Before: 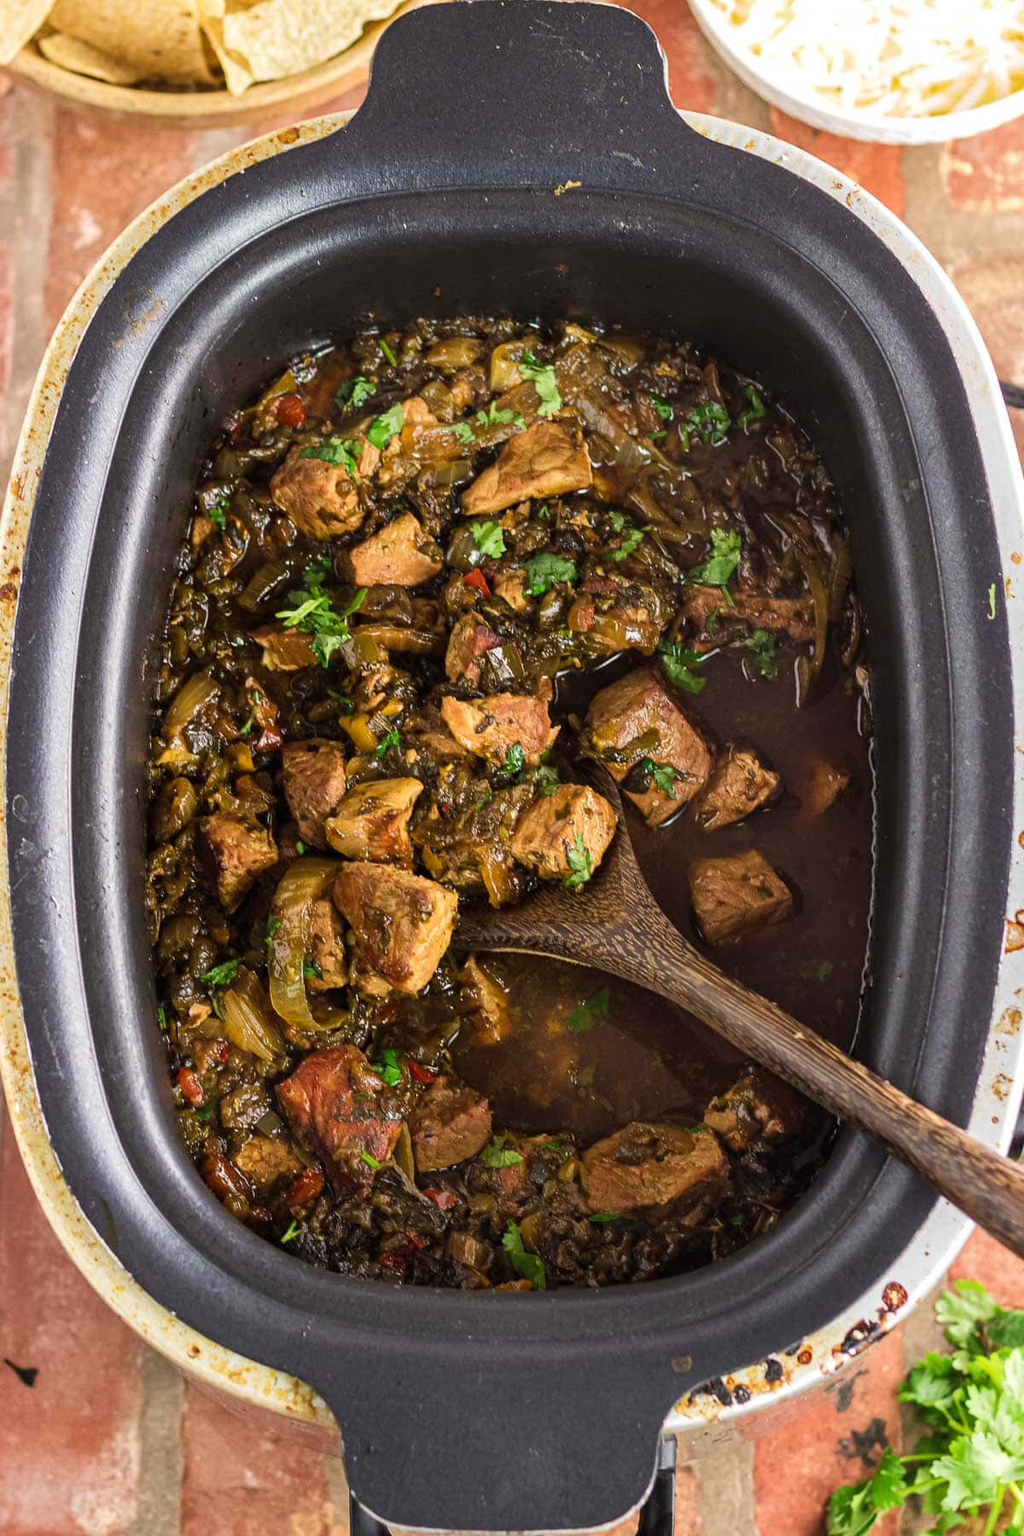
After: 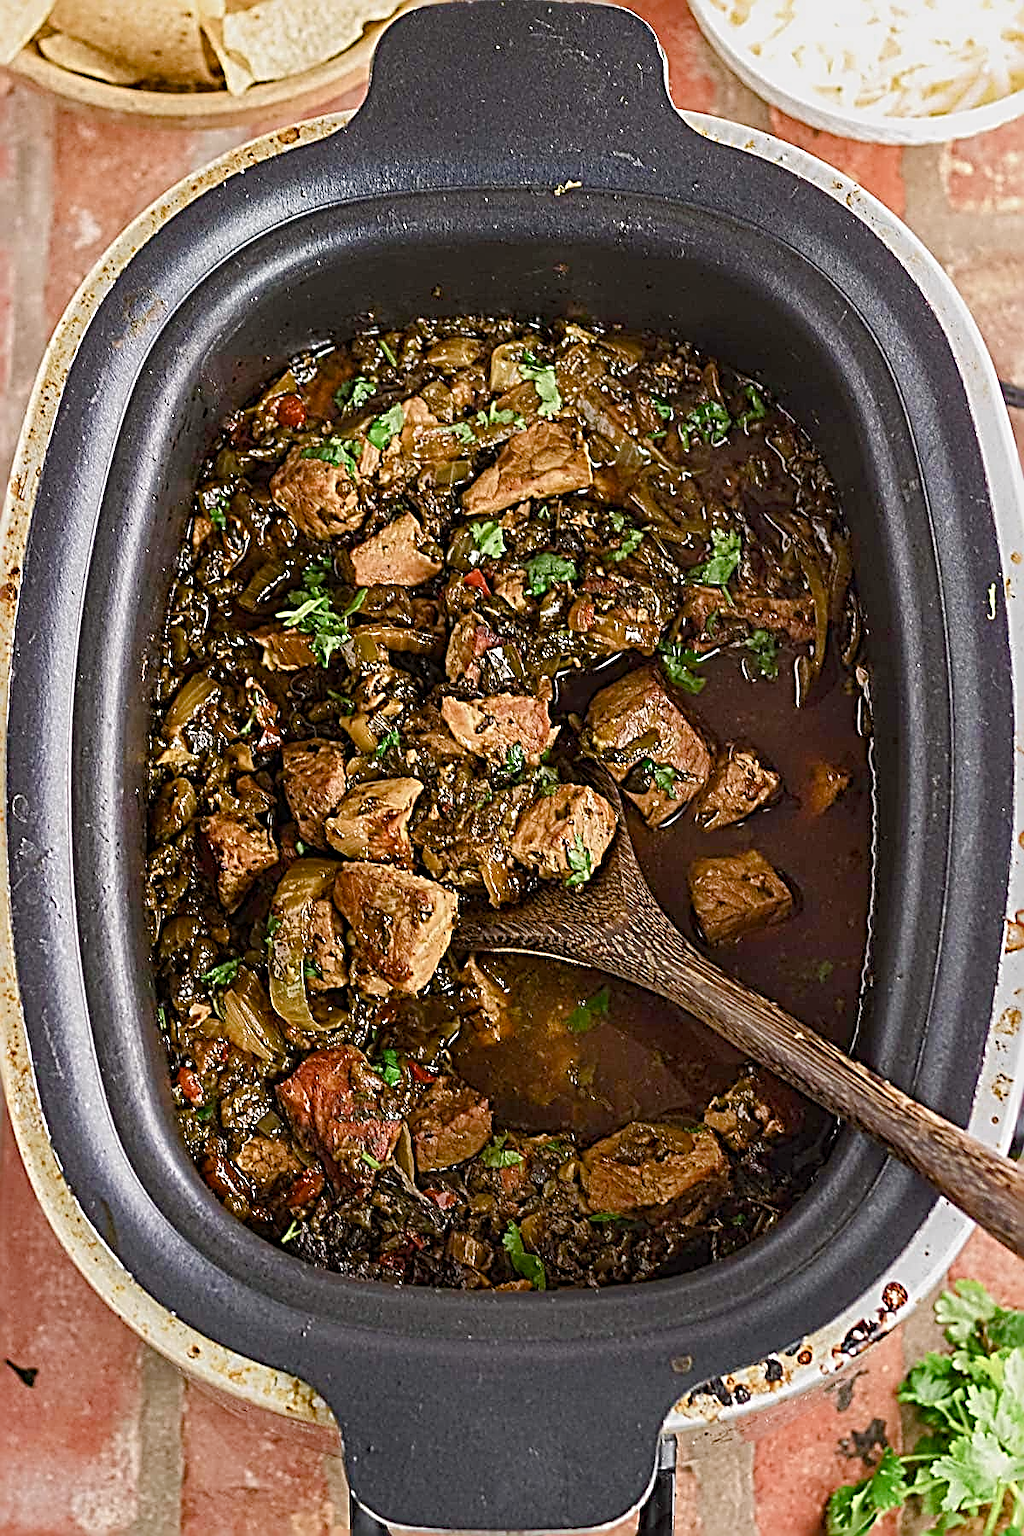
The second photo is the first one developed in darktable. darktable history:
color balance rgb: shadows lift › chroma 1%, shadows lift › hue 113°, highlights gain › chroma 0.2%, highlights gain › hue 333°, perceptual saturation grading › global saturation 20%, perceptual saturation grading › highlights -50%, perceptual saturation grading › shadows 25%, contrast -10%
sharpen: radius 3.158, amount 1.731
